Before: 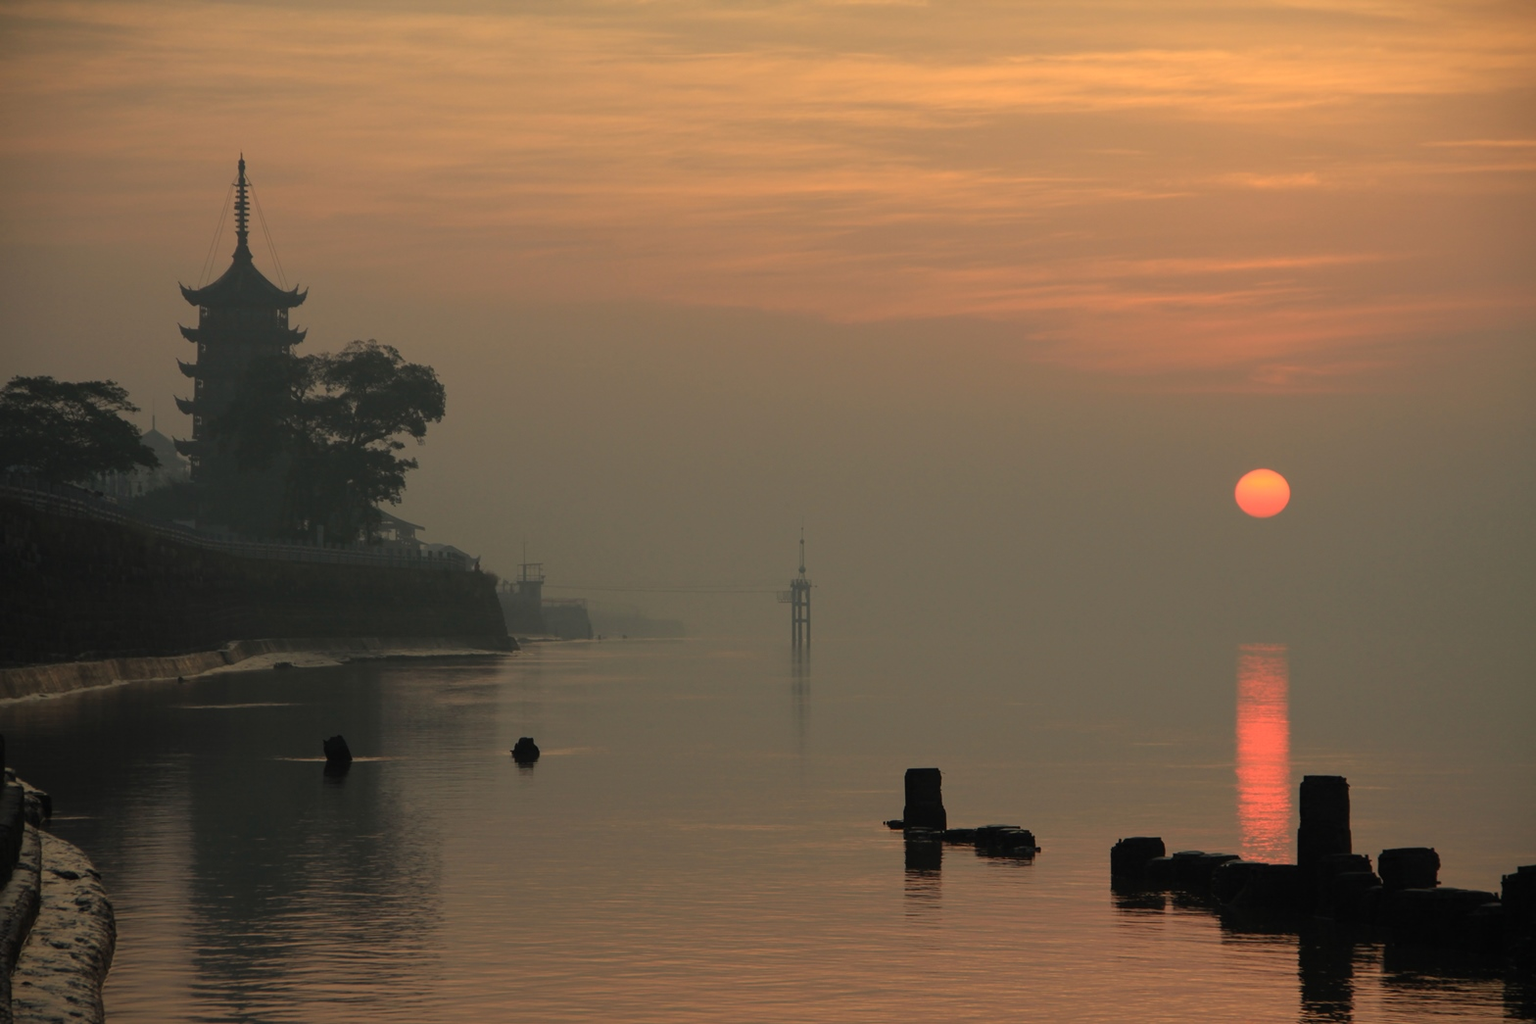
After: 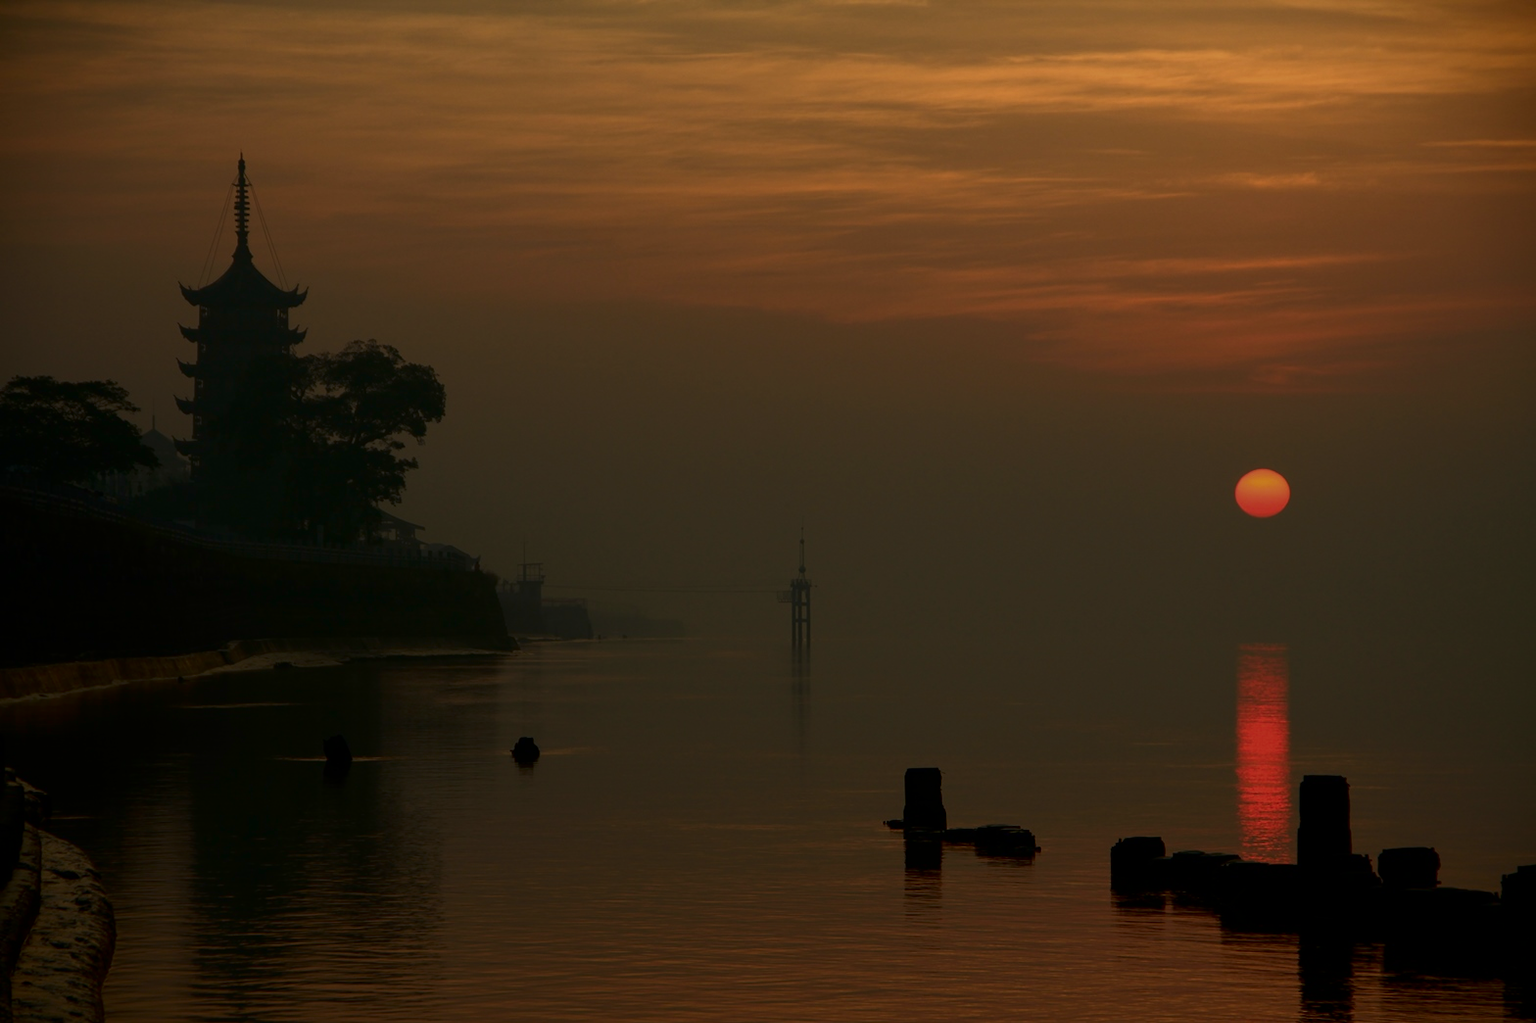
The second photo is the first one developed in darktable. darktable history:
contrast brightness saturation: brightness -0.518
